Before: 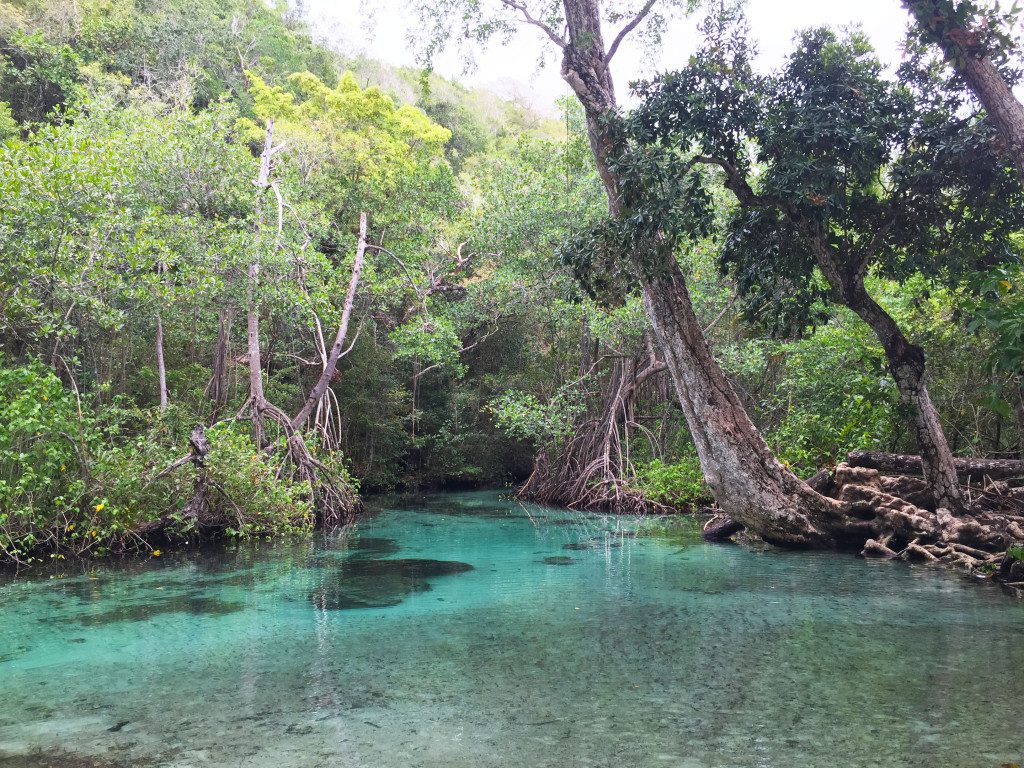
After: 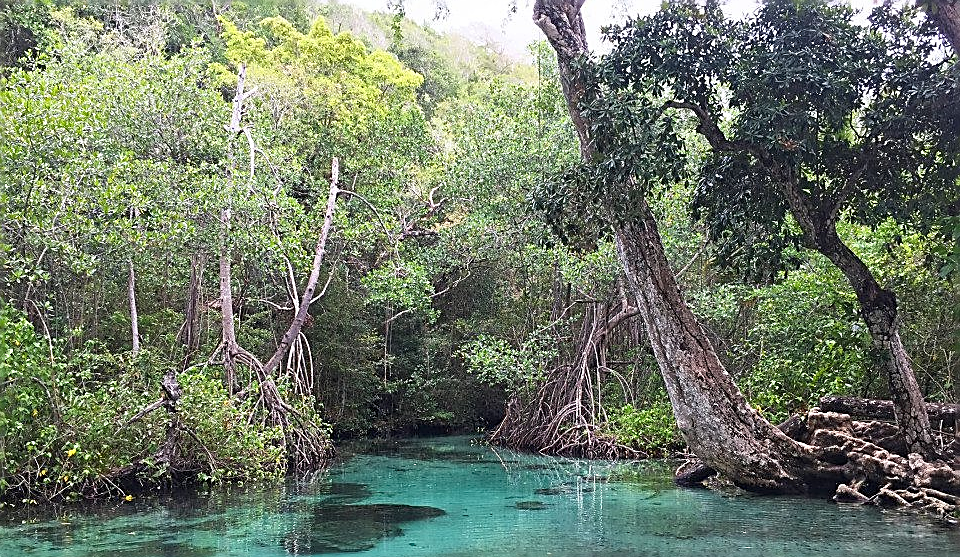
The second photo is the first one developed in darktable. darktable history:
sharpen: radius 1.685, amount 1.294
crop: left 2.737%, top 7.287%, right 3.421%, bottom 20.179%
